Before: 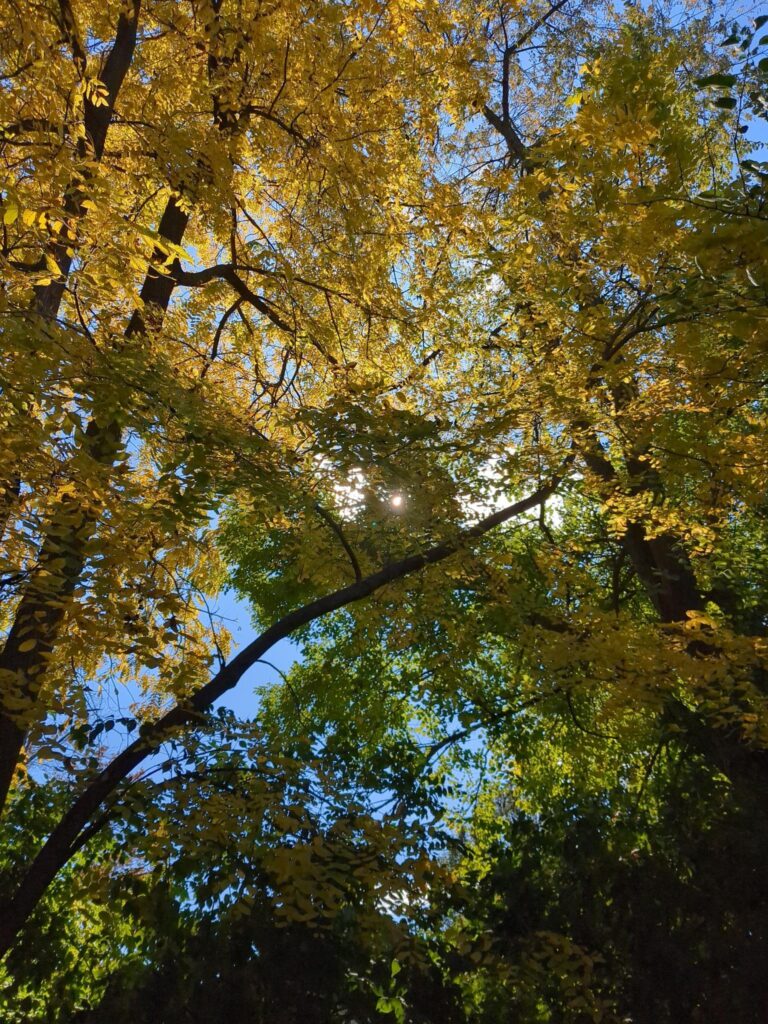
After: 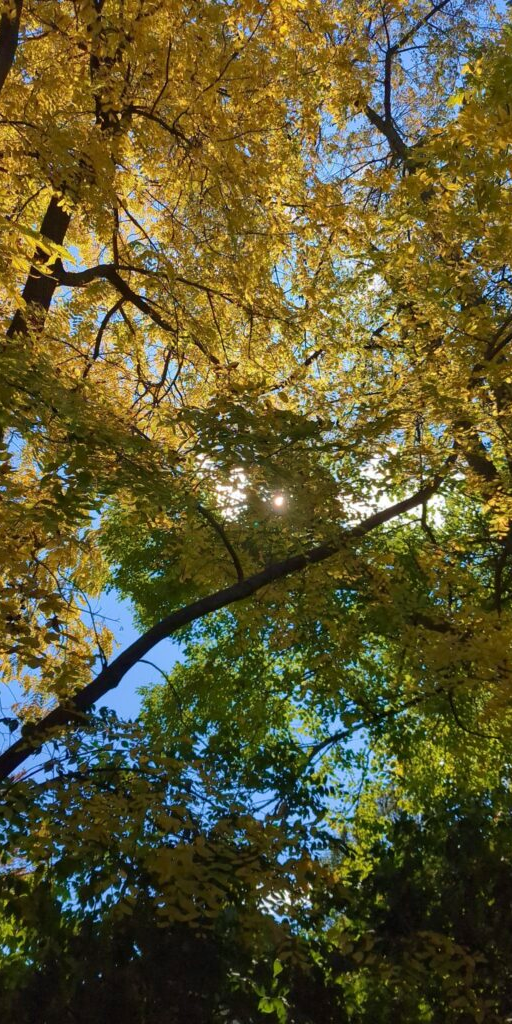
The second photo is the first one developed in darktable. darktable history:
crop and rotate: left 15.446%, right 17.836%
velvia: on, module defaults
